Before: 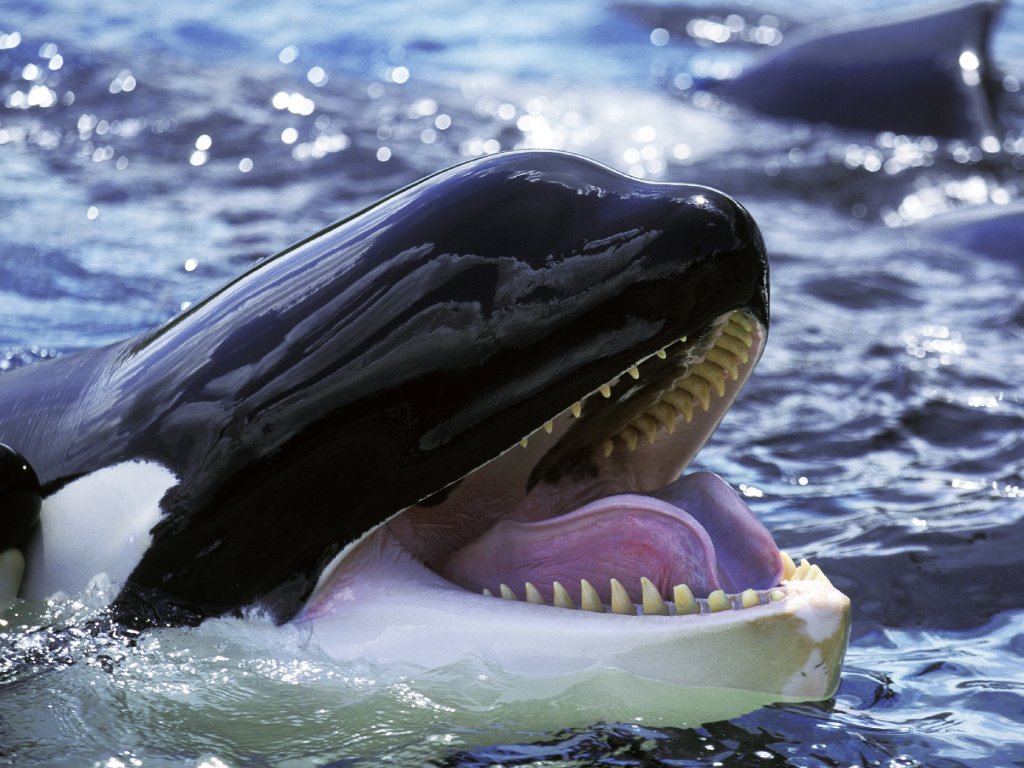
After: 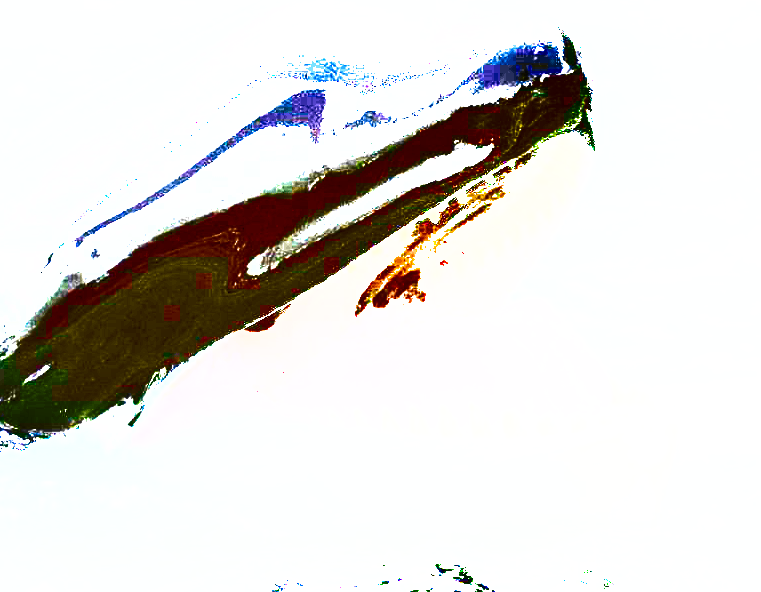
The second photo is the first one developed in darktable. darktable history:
crop: left 16.829%, top 22.883%, right 8.782%
shadows and highlights: shadows 24.47, highlights -79.08, highlights color adjustment 89.12%, soften with gaussian
exposure: exposure 7.981 EV, compensate highlight preservation false
